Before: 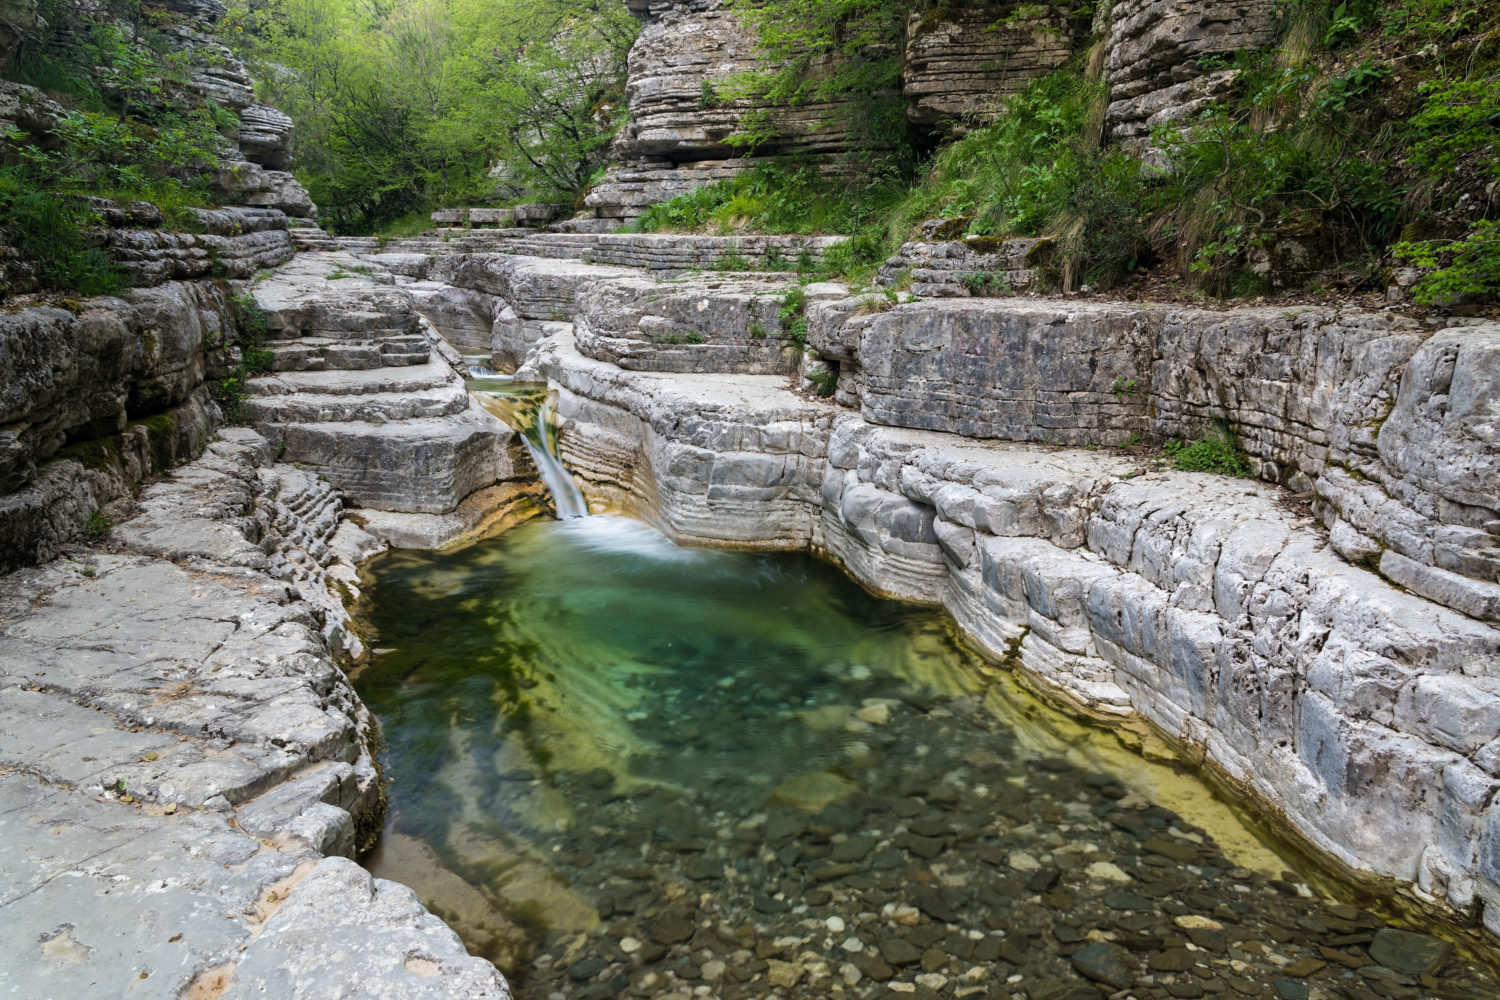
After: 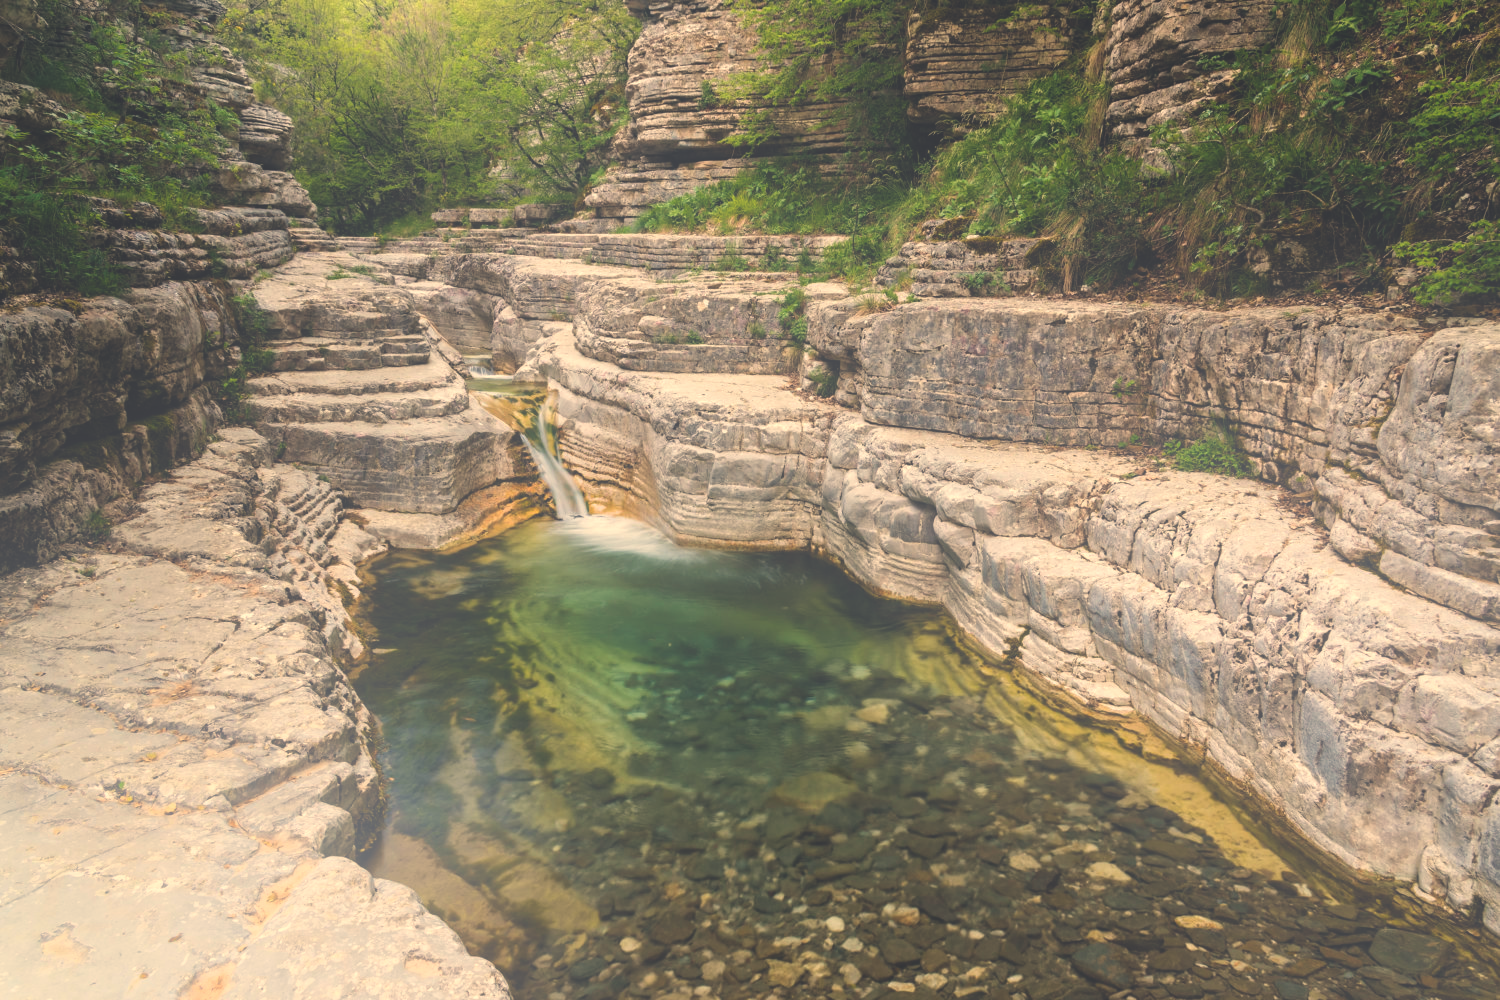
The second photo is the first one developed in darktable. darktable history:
bloom: size 40%
exposure: black level correction -0.03, compensate highlight preservation false
white balance: red 1.123, blue 0.83
color balance rgb: shadows lift › hue 87.51°, highlights gain › chroma 1.62%, highlights gain › hue 55.1°, global offset › chroma 0.06%, global offset › hue 253.66°, linear chroma grading › global chroma 0.5%
